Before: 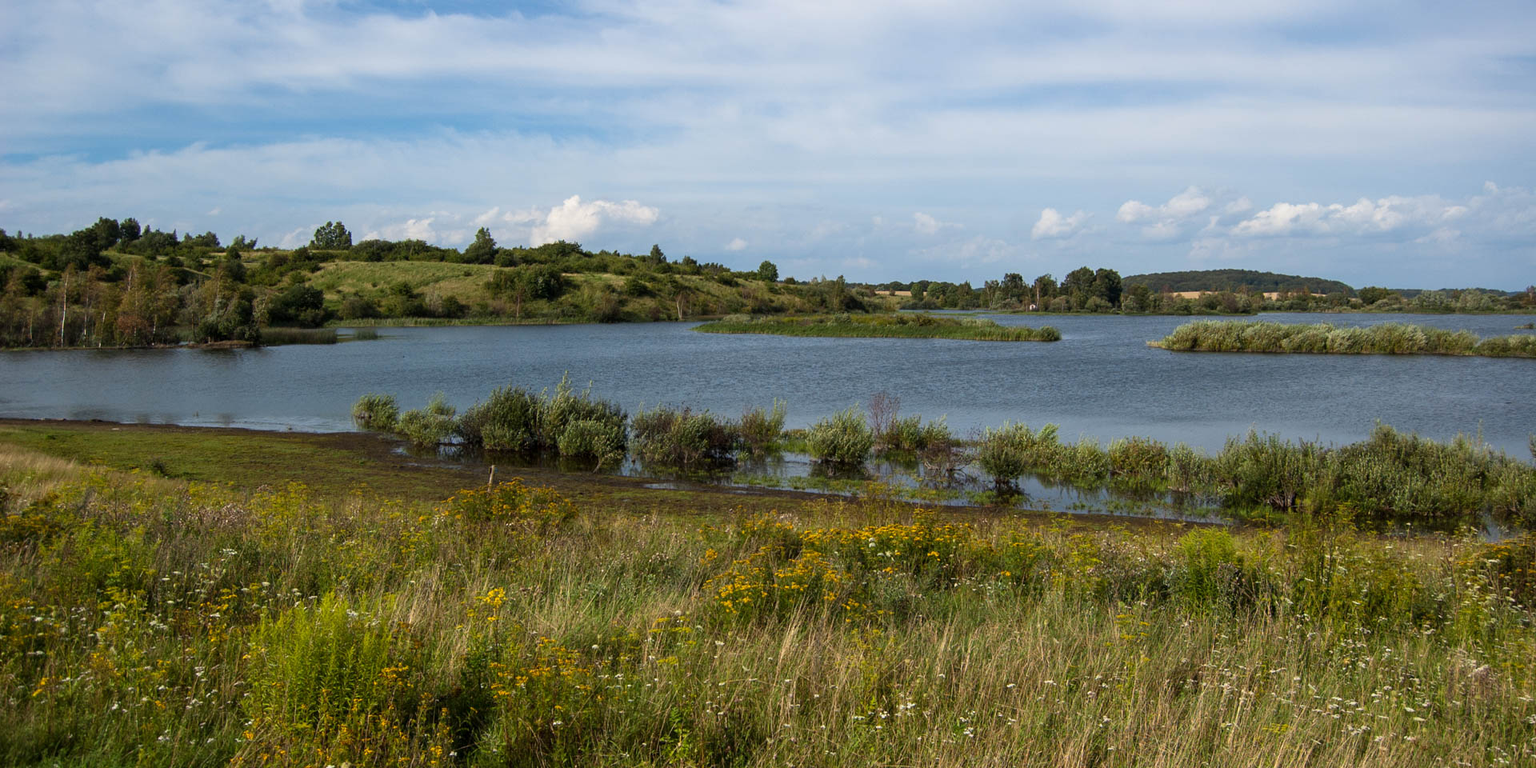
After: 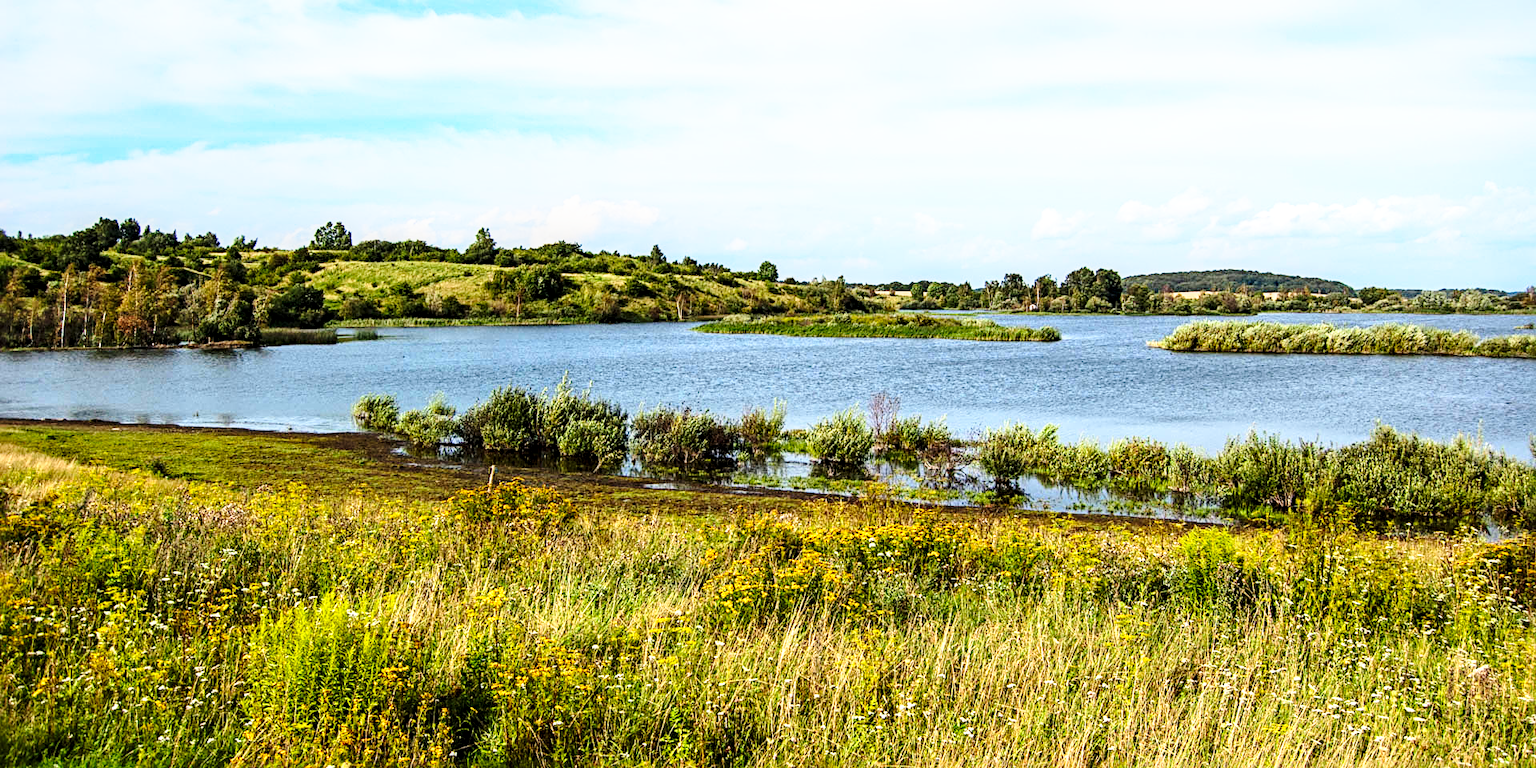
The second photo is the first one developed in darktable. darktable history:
contrast brightness saturation: contrast 0.201, brightness 0.165, saturation 0.219
exposure: black level correction 0, exposure 0 EV, compensate exposure bias true, compensate highlight preservation false
sharpen: radius 3.948
local contrast: shadows 94%, midtone range 0.495
base curve: curves: ch0 [(0, 0) (0.026, 0.03) (0.109, 0.232) (0.351, 0.748) (0.669, 0.968) (1, 1)], preserve colors none
